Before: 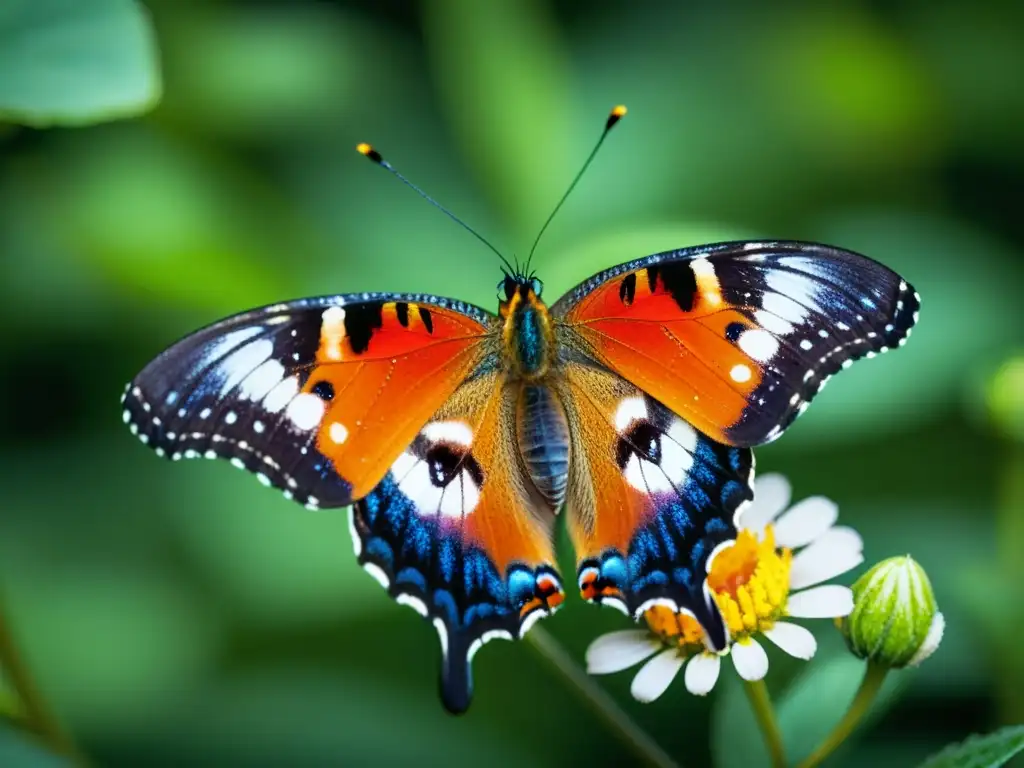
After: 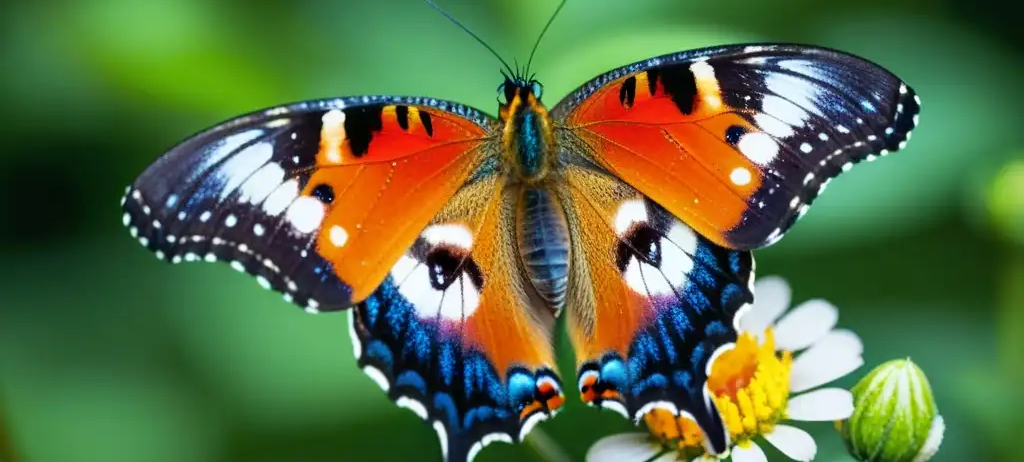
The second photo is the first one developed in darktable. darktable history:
crop and rotate: top 25.688%, bottom 14.05%
